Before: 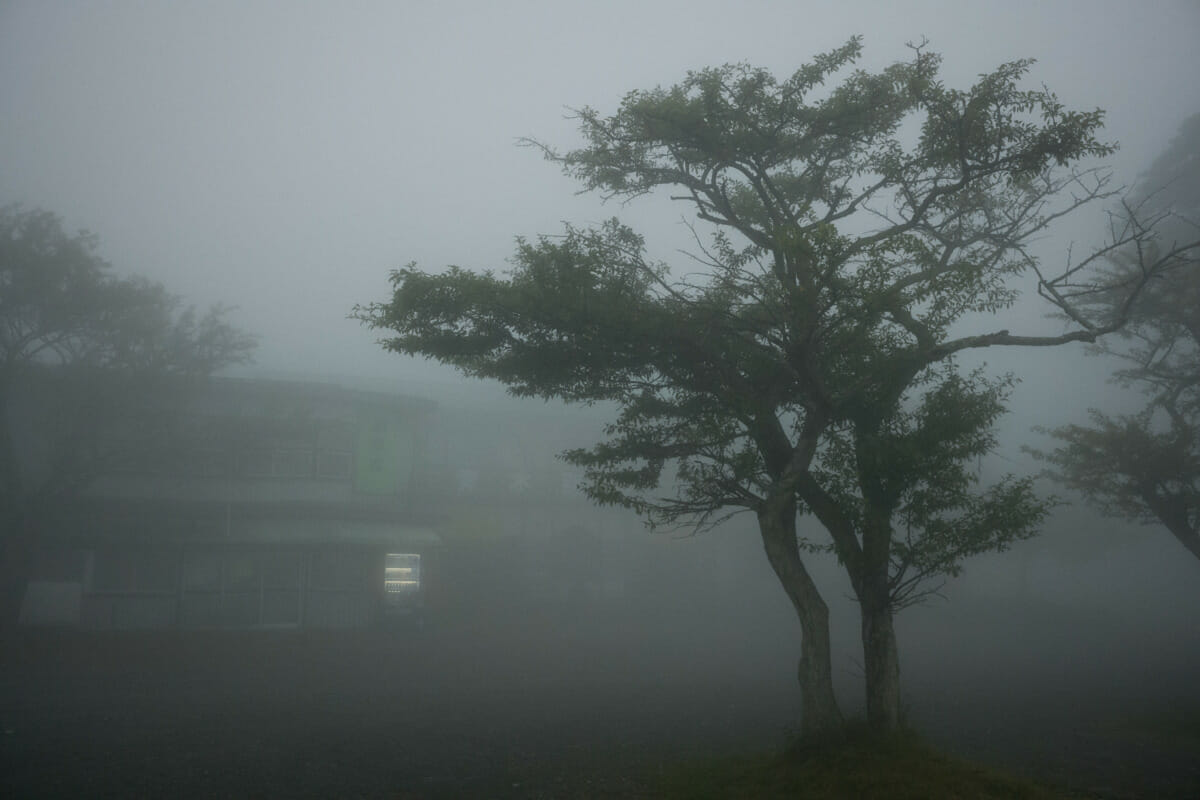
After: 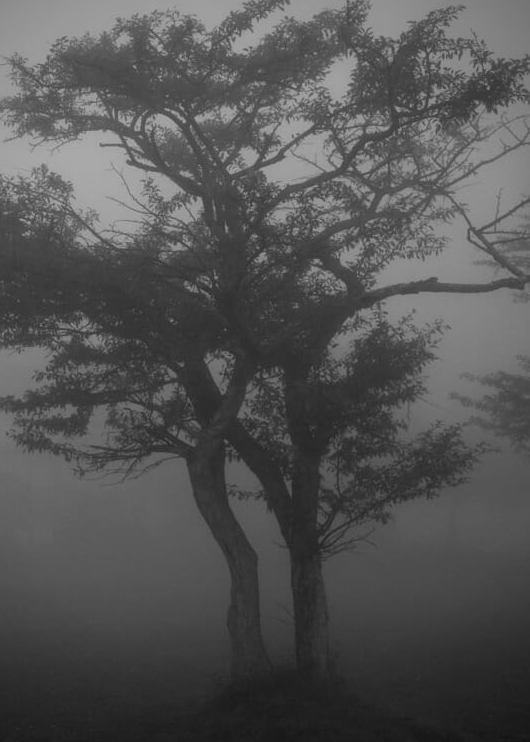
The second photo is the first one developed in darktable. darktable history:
crop: left 47.628%, top 6.643%, right 7.874%
vignetting: on, module defaults
monochrome: a 16.06, b 15.48, size 1
